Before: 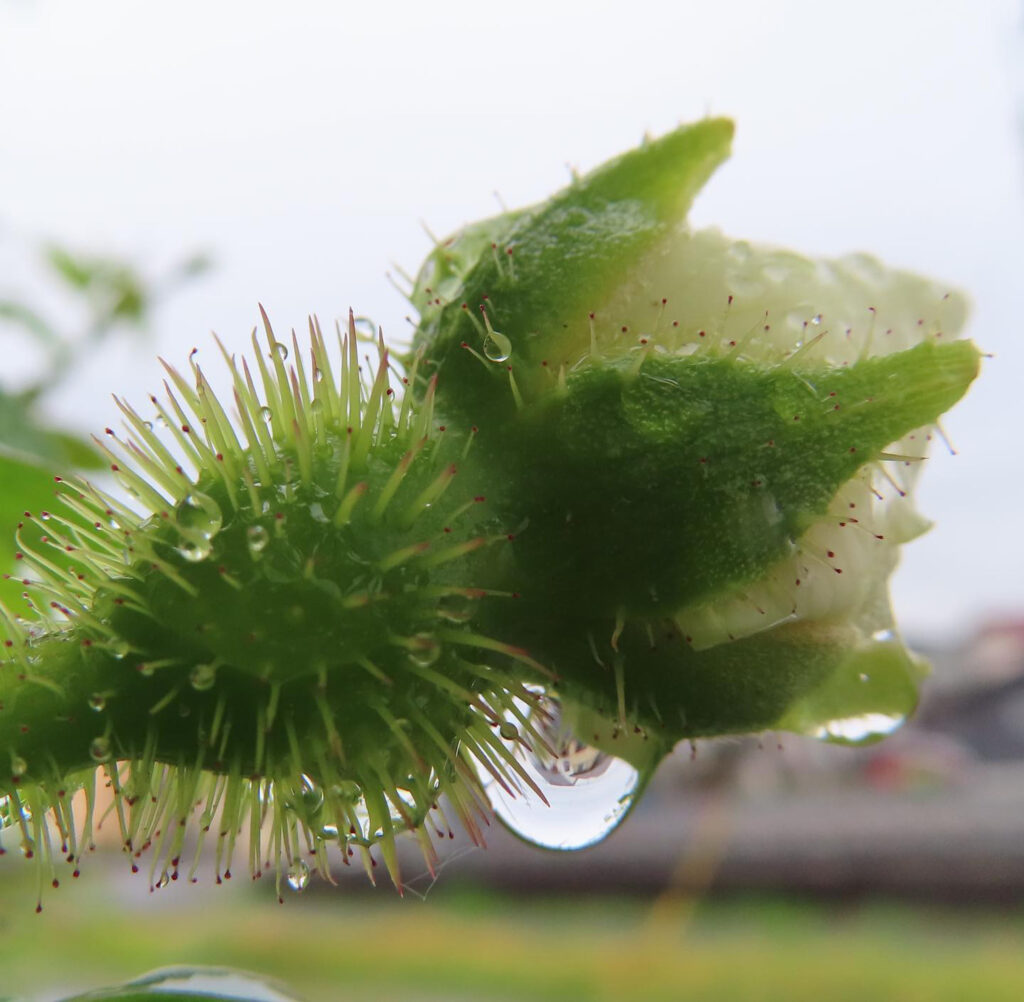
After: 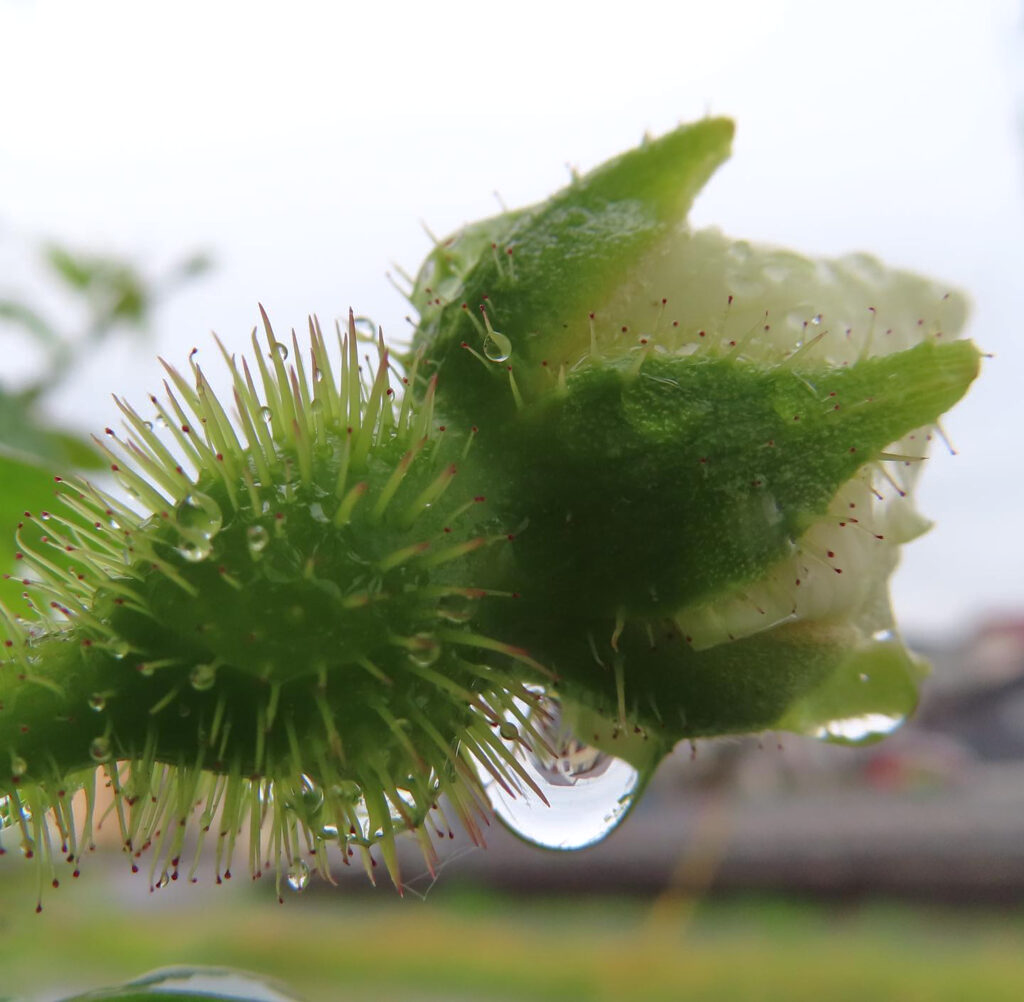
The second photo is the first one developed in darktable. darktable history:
tone equalizer: -8 EV -0.001 EV, -7 EV 0.002 EV, -6 EV -0.004 EV, -5 EV -0.015 EV, -4 EV -0.082 EV, -3 EV -0.225 EV, -2 EV -0.241 EV, -1 EV 0.089 EV, +0 EV 0.277 EV, edges refinement/feathering 500, mask exposure compensation -1.57 EV, preserve details guided filter
